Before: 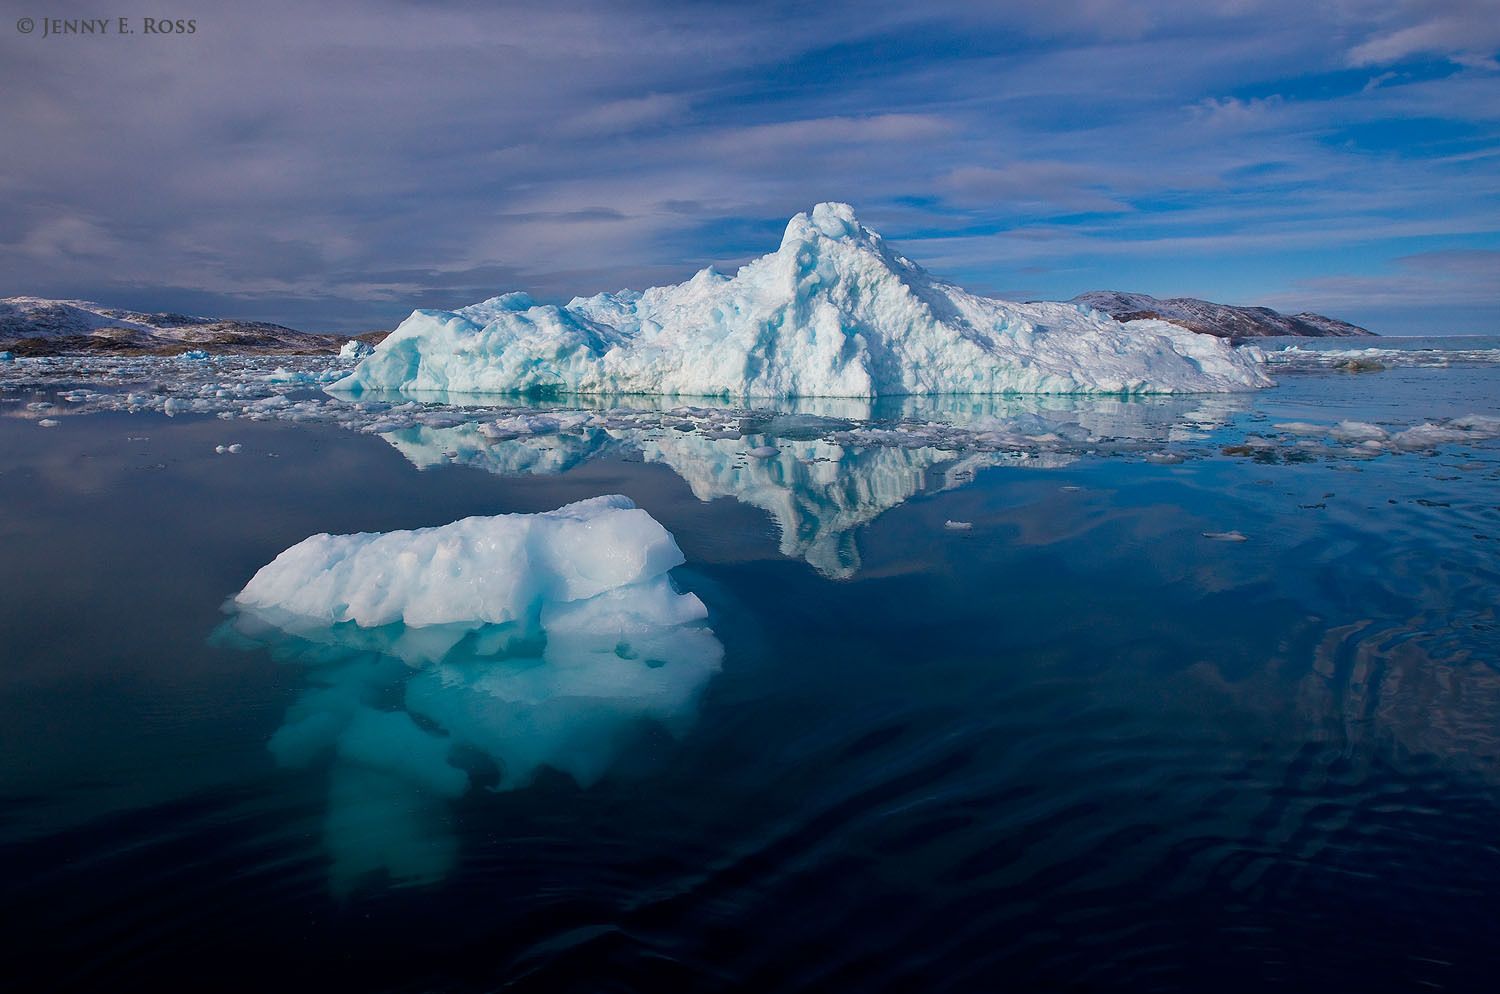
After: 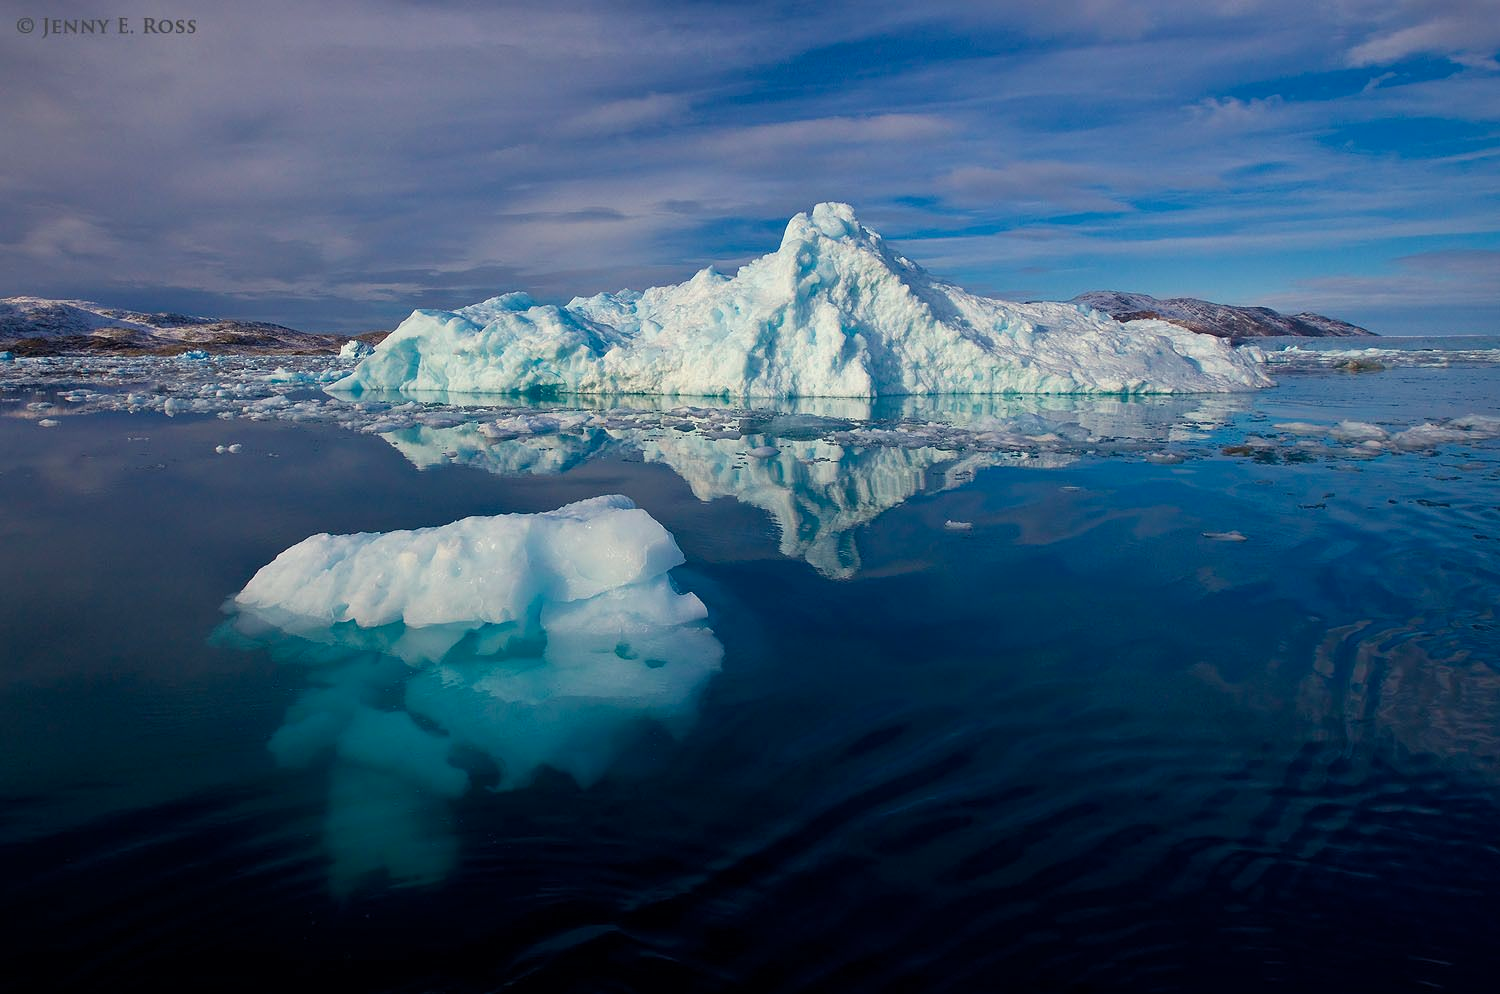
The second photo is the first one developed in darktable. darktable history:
color balance rgb: highlights gain › luminance 5.613%, highlights gain › chroma 2.525%, highlights gain › hue 89.62°, linear chroma grading › shadows -1.824%, linear chroma grading › highlights -14.141%, linear chroma grading › global chroma -9.986%, linear chroma grading › mid-tones -9.728%, perceptual saturation grading › global saturation 30.886%, global vibrance 20%
